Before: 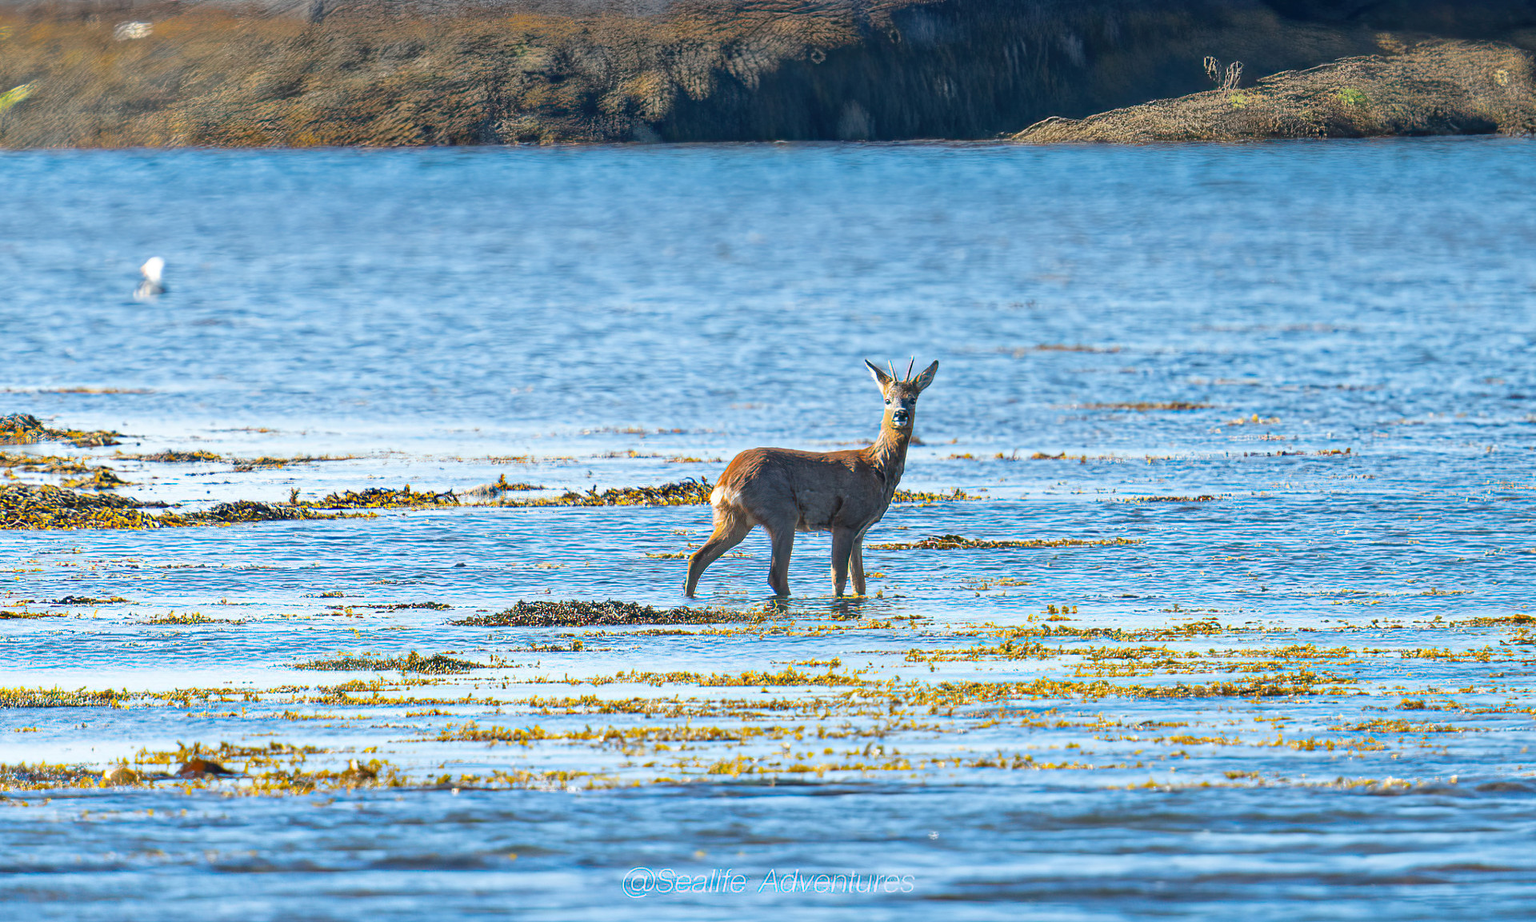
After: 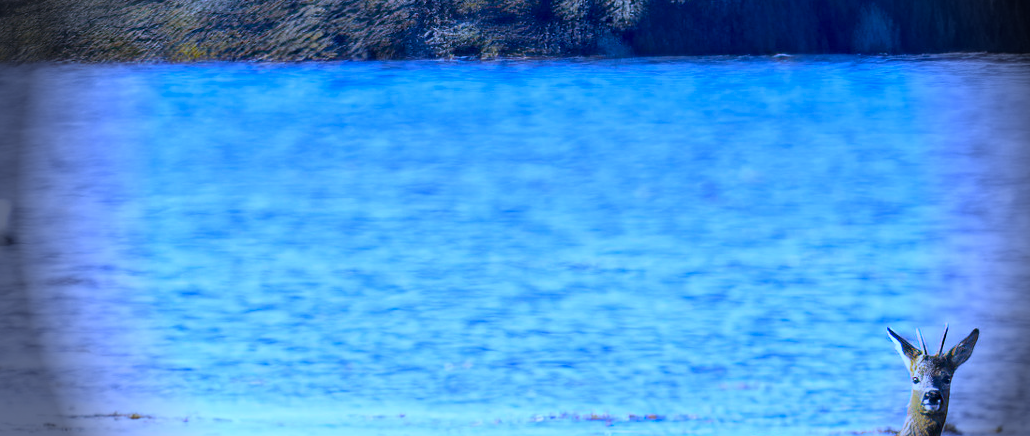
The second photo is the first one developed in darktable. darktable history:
crop: left 10.121%, top 10.631%, right 36.218%, bottom 51.526%
white balance: red 0.766, blue 1.537
rotate and perspective: automatic cropping off
exposure: black level correction 0.009, exposure -0.159 EV, compensate highlight preservation false
vignetting: fall-off start 76.42%, fall-off radius 27.36%, brightness -0.872, center (0.037, -0.09), width/height ratio 0.971
contrast brightness saturation: contrast 0.15, brightness -0.01, saturation 0.1
